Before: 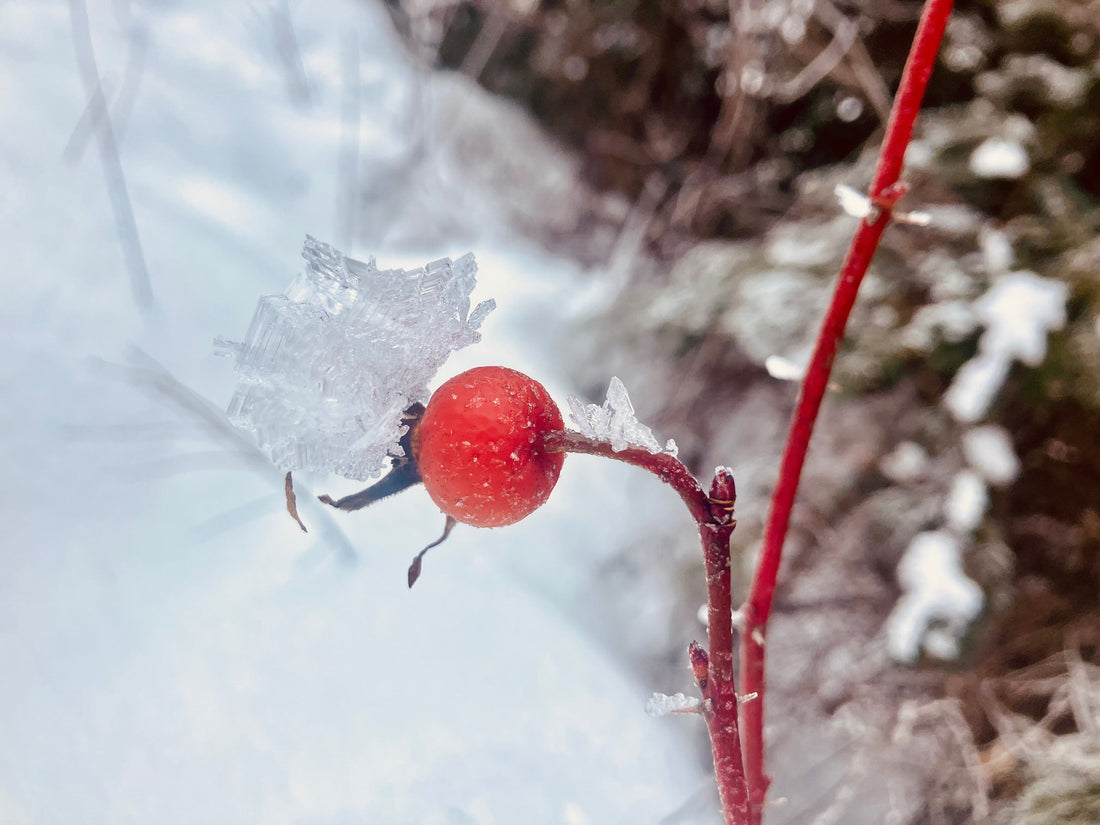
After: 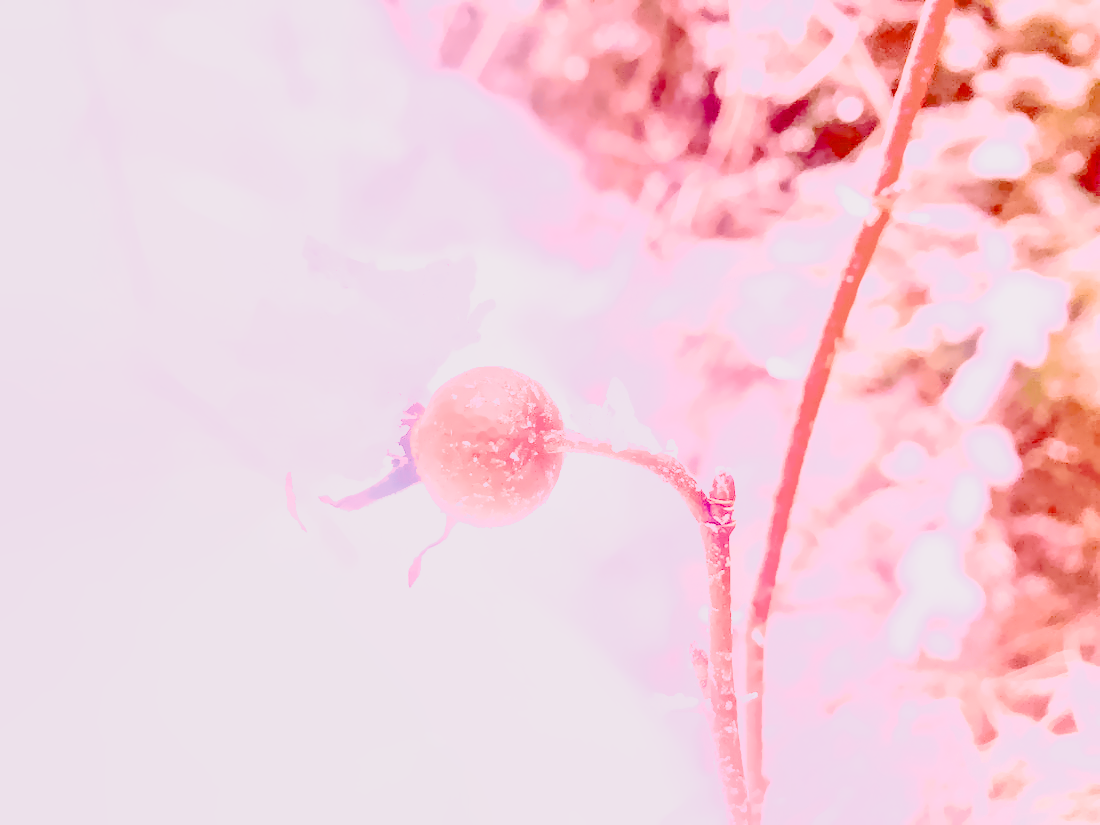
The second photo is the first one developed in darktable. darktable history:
local contrast: on, module defaults
denoise (profiled): preserve shadows 1.52, scattering 0.002, a [-1, 0, 0], compensate highlight preservation false
filmic rgb: black relative exposure -6.98 EV, white relative exposure 5.63 EV, hardness 2.86
haze removal: compatibility mode true, adaptive false
highlight reconstruction: on, module defaults
lens correction: scale 1, crop 1, focal 35, aperture 10, distance 0.775, camera "Canon EOS RP", lens "Canon RF 35mm F1.8 MACRO IS STM"
white balance: red 2.229, blue 1.46
tone equalizer "contrast tone curve: strong": -8 EV -1.08 EV, -7 EV -1.01 EV, -6 EV -0.867 EV, -5 EV -0.578 EV, -3 EV 0.578 EV, -2 EV 0.867 EV, -1 EV 1.01 EV, +0 EV 1.08 EV, edges refinement/feathering 500, mask exposure compensation -1.57 EV, preserve details no
exposure: black level correction 0, exposure 1.125 EV, compensate exposure bias true, compensate highlight preservation false
color balance rgb "basic colorfulness: vibrant colors": perceptual saturation grading › global saturation 20%, perceptual saturation grading › highlights -25%, perceptual saturation grading › shadows 50%
color correction: highlights a* -1.43, highlights b* 10.12, shadows a* 0.395, shadows b* 19.35
velvia: on, module defaults
color calibration: illuminant as shot in camera, x 0.379, y 0.396, temperature 4138.76 K
color look up table: target a [13.56, 18.13, -4.88, -18.23, 8.84, -33.4, 41.41, 10.41, 48.24, 22.98, -23.71, 22.1, 14.18, -46.08, 53.38, 4.545, 49.99, -28.63, -0.43, -0.64, -0.73, -0.15, -0.42, -0.08, 0 ×25], target b [14.06, 17.81, -21.93, 30.49, -25.4, -0.2, 65.55, -45.96, 16.25, -21.59, 57.26, 77.48, -50.3, 37.7, 28.19, 89.81, -14.57, -28.64, 1.19, -0.34, -0.5, -0.27, -1.23, -0.97, 0 ×25], num patches 24
